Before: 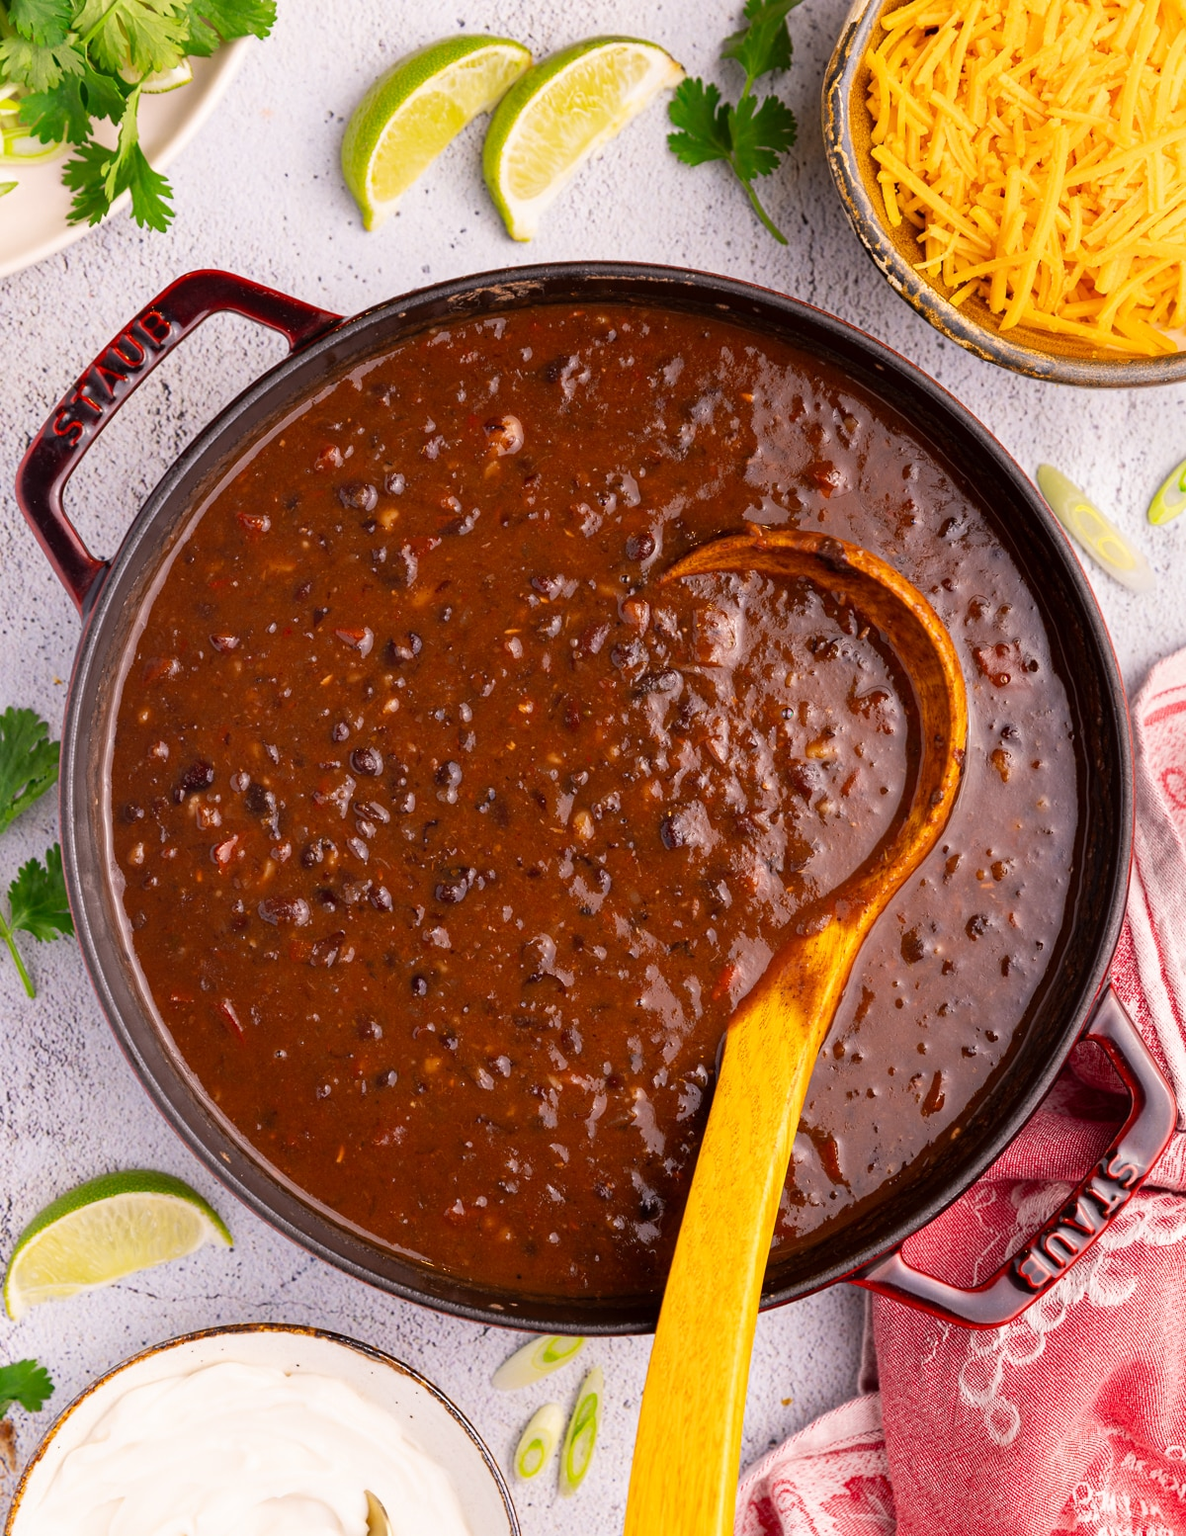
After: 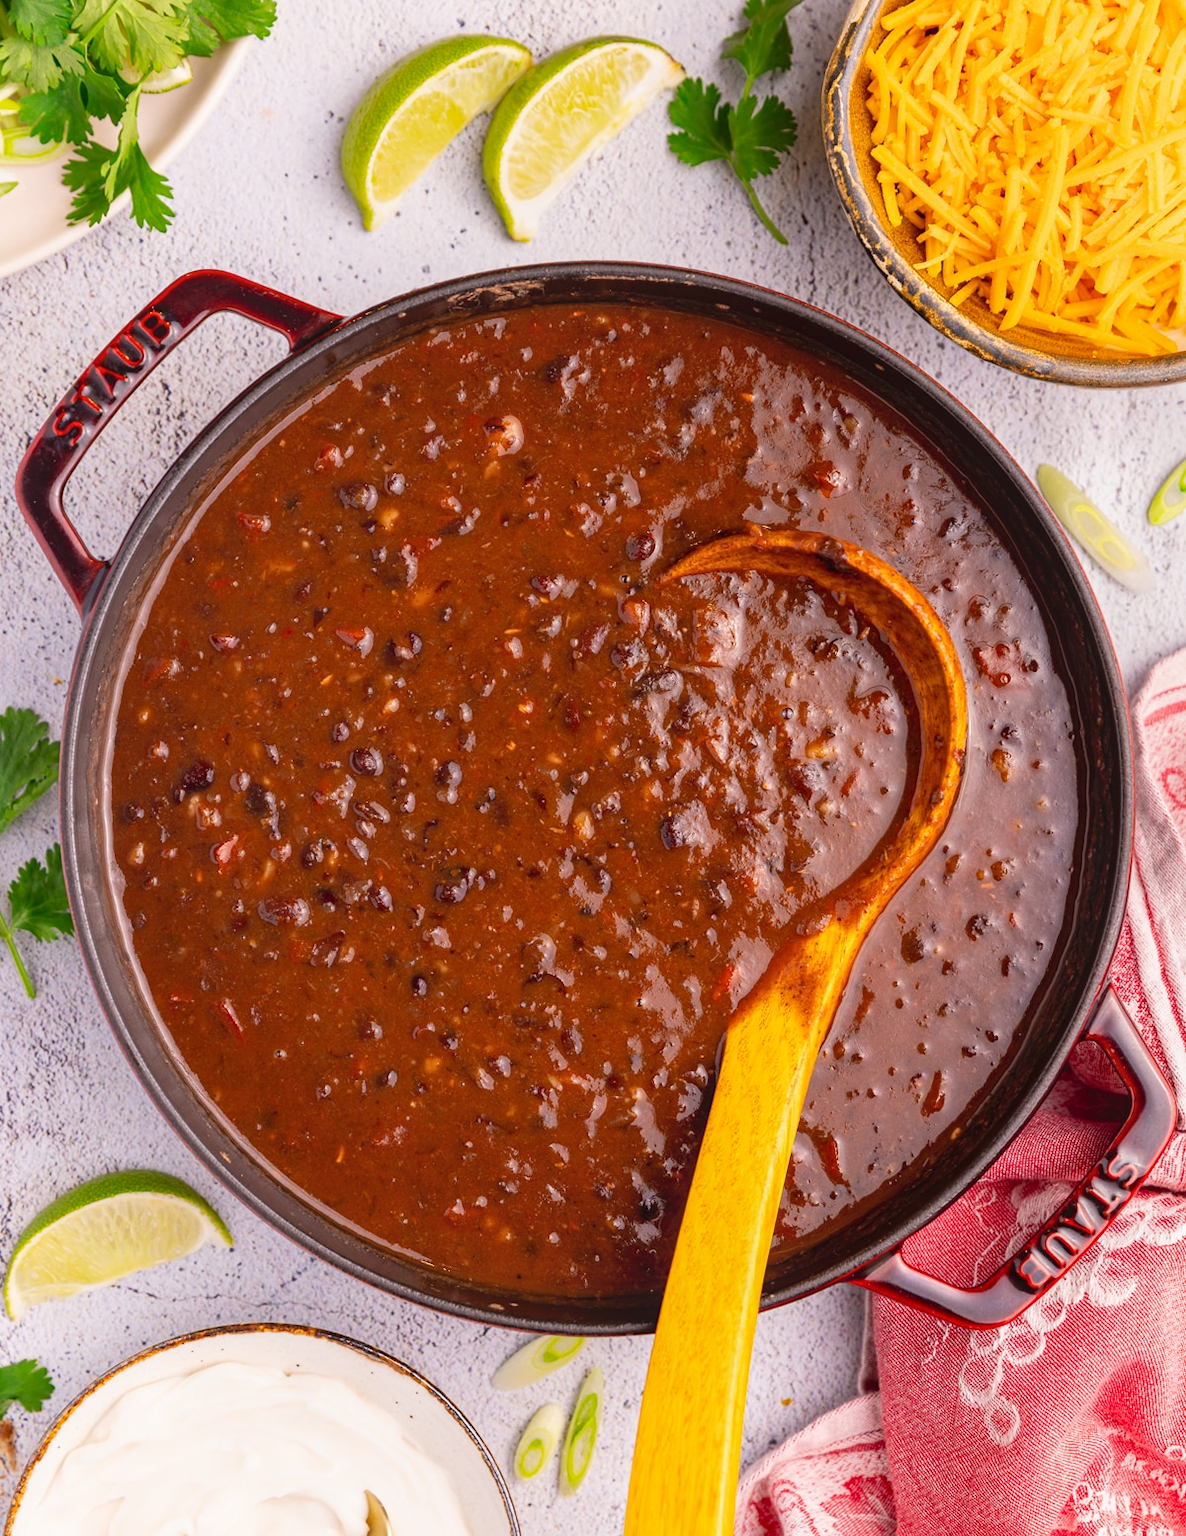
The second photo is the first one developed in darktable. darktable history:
levels: levels [0, 0.478, 1]
local contrast: detail 109%
